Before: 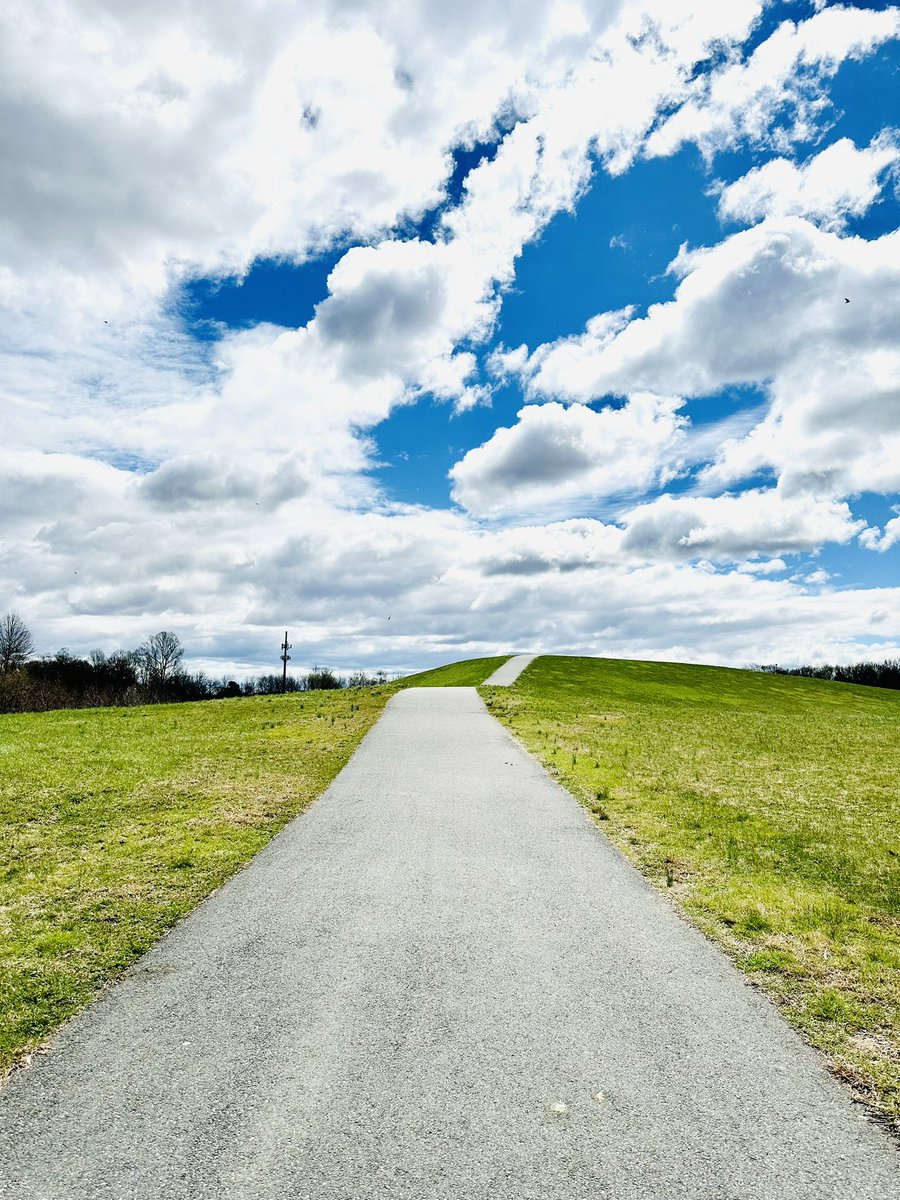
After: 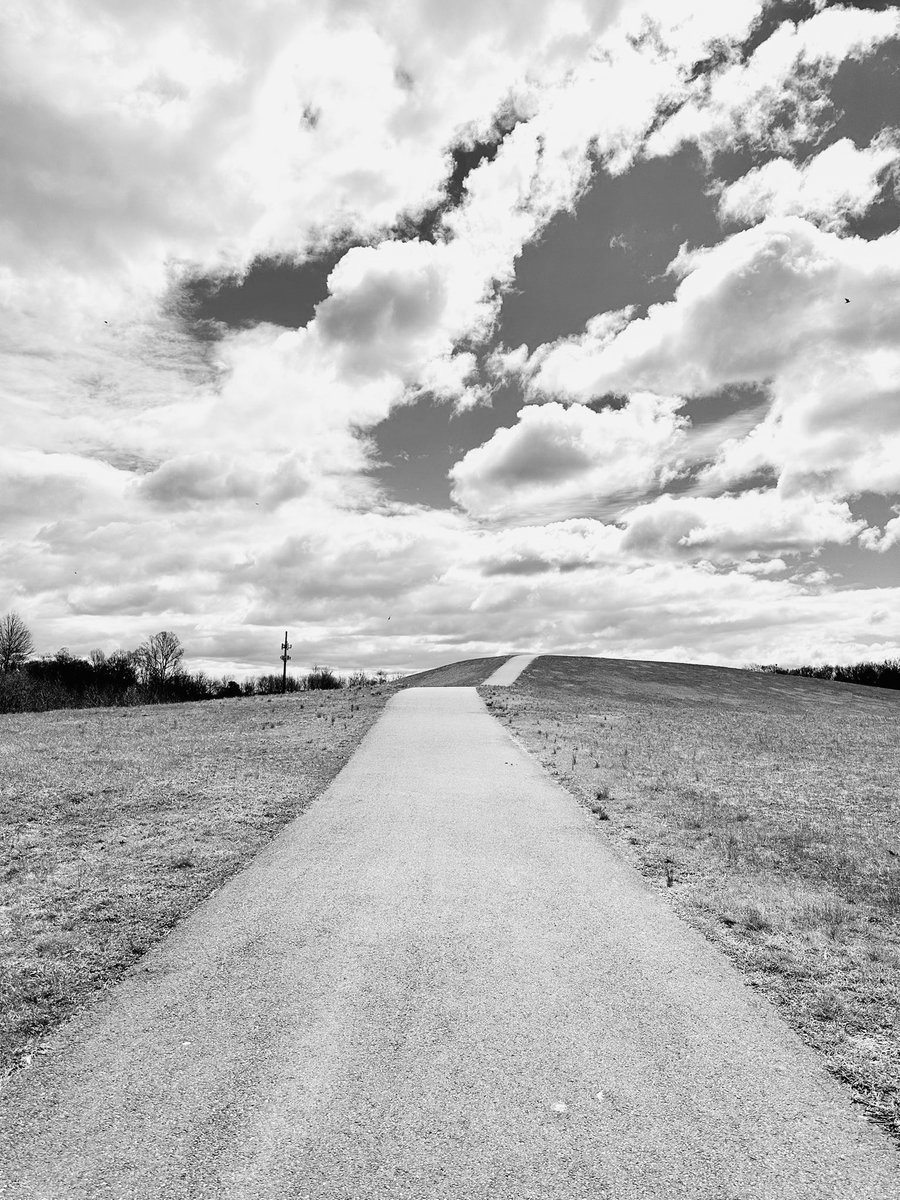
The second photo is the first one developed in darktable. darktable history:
rotate and perspective: automatic cropping off
monochrome: on, module defaults
